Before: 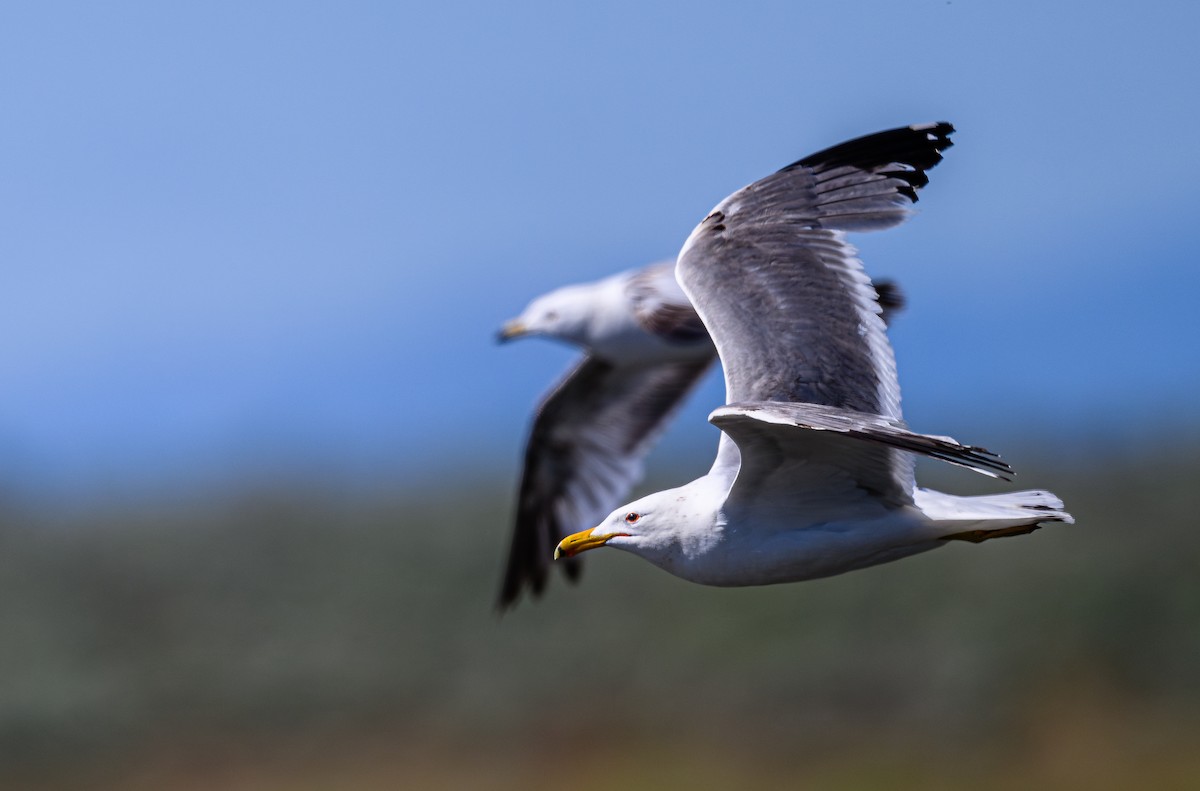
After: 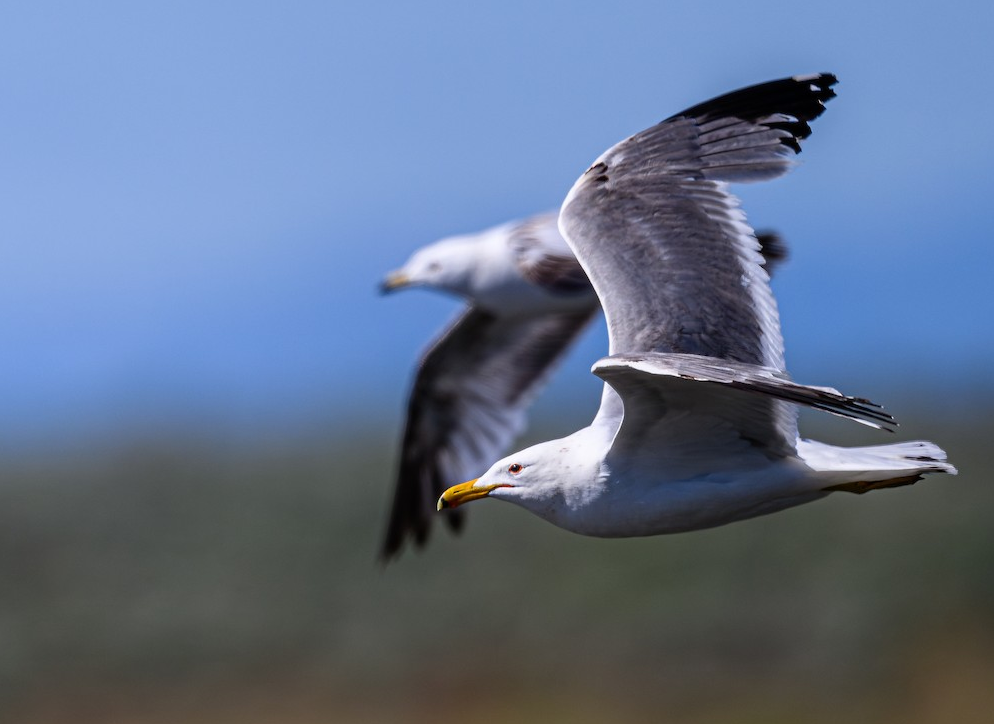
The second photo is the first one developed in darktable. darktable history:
local contrast: mode bilateral grid, contrast 20, coarseness 50, detail 102%, midtone range 0.2
crop: left 9.807%, top 6.259%, right 7.334%, bottom 2.177%
